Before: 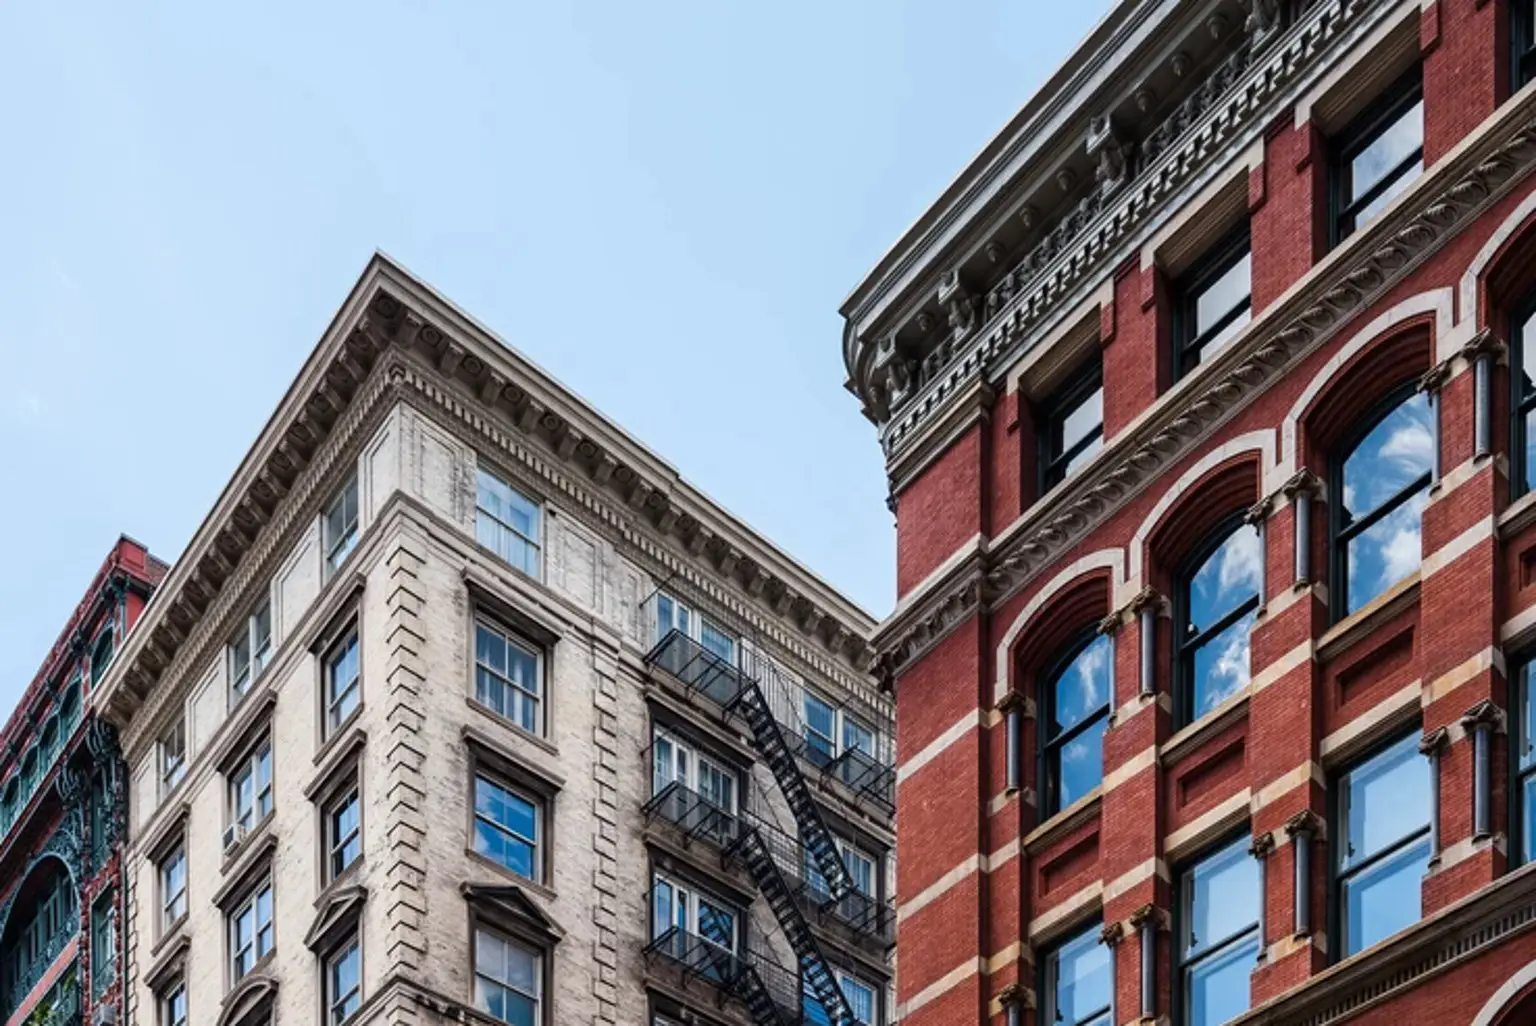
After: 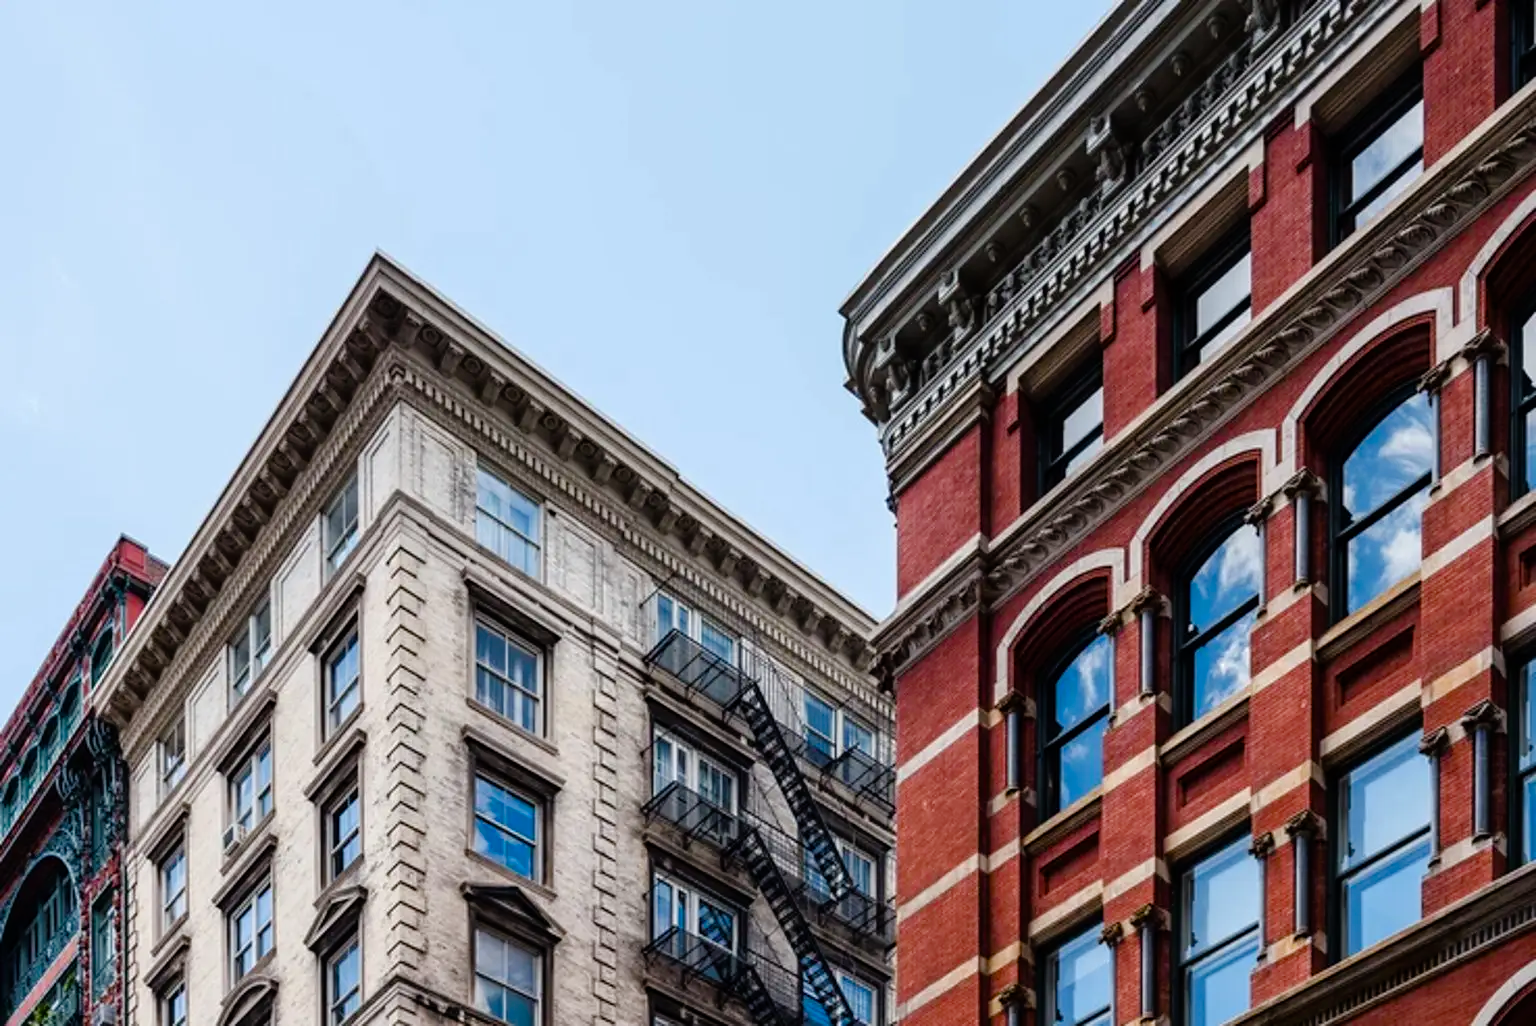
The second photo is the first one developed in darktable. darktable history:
color balance rgb: perceptual saturation grading › global saturation 20%, perceptual saturation grading › highlights -25%, perceptual saturation grading › shadows 25%
rgb curve: curves: ch0 [(0, 0) (0.136, 0.078) (0.262, 0.245) (0.414, 0.42) (1, 1)], compensate middle gray true, preserve colors basic power
